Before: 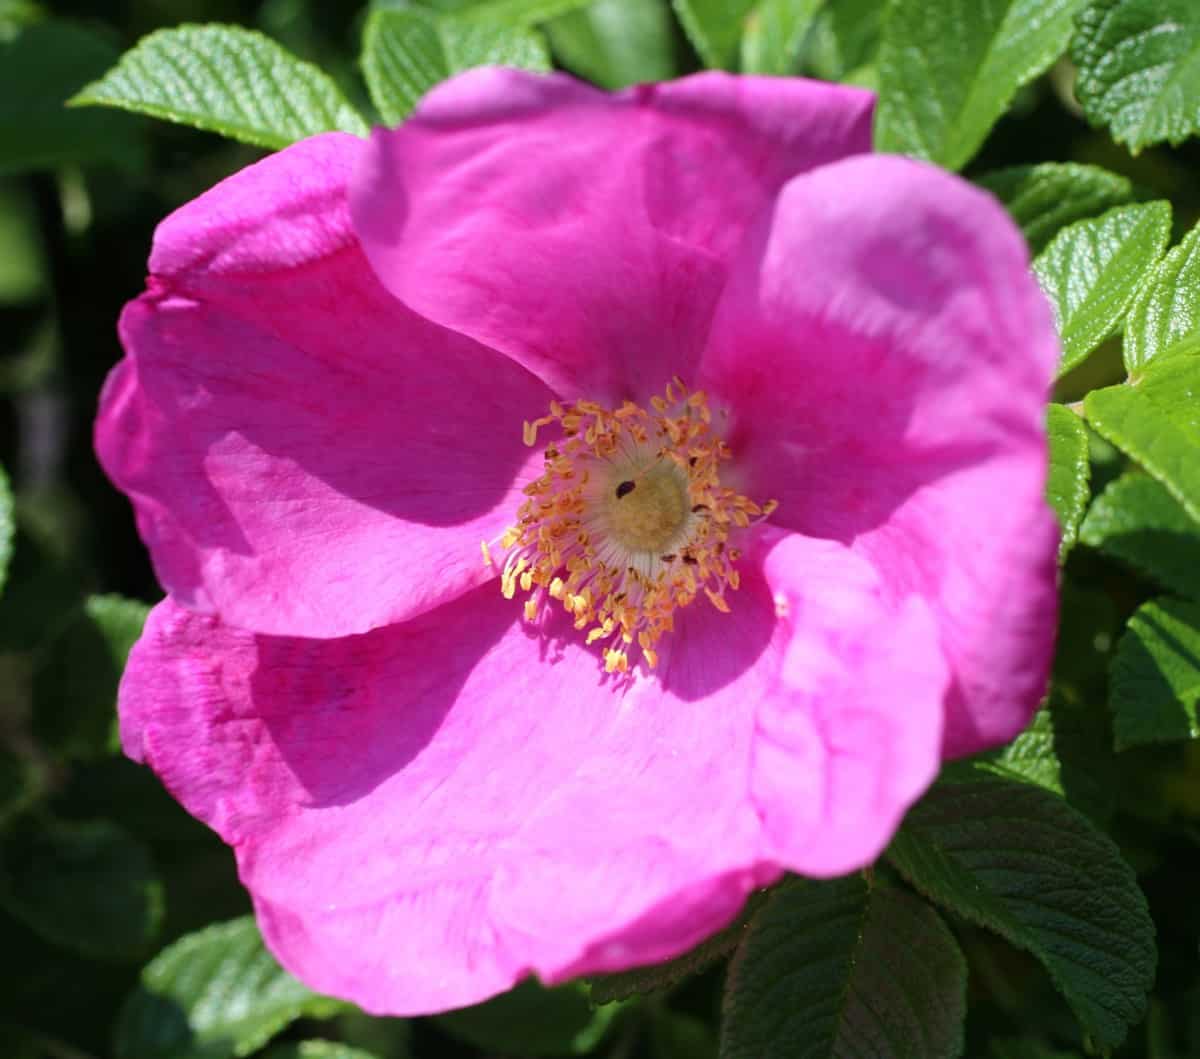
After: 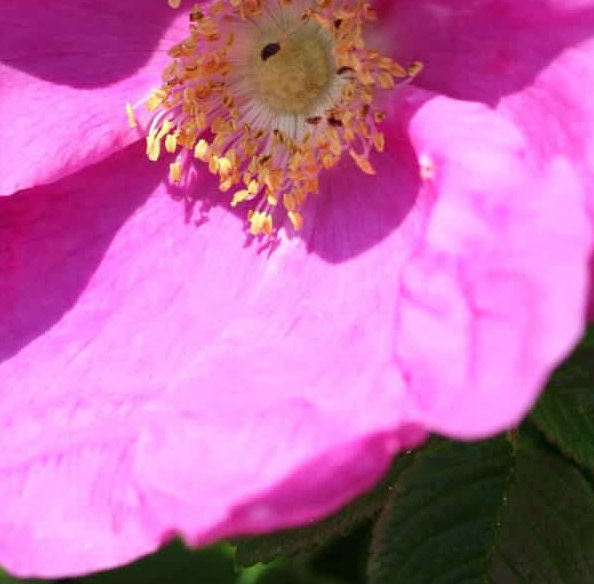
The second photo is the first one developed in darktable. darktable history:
crop: left 29.625%, top 41.38%, right 20.843%, bottom 3.461%
